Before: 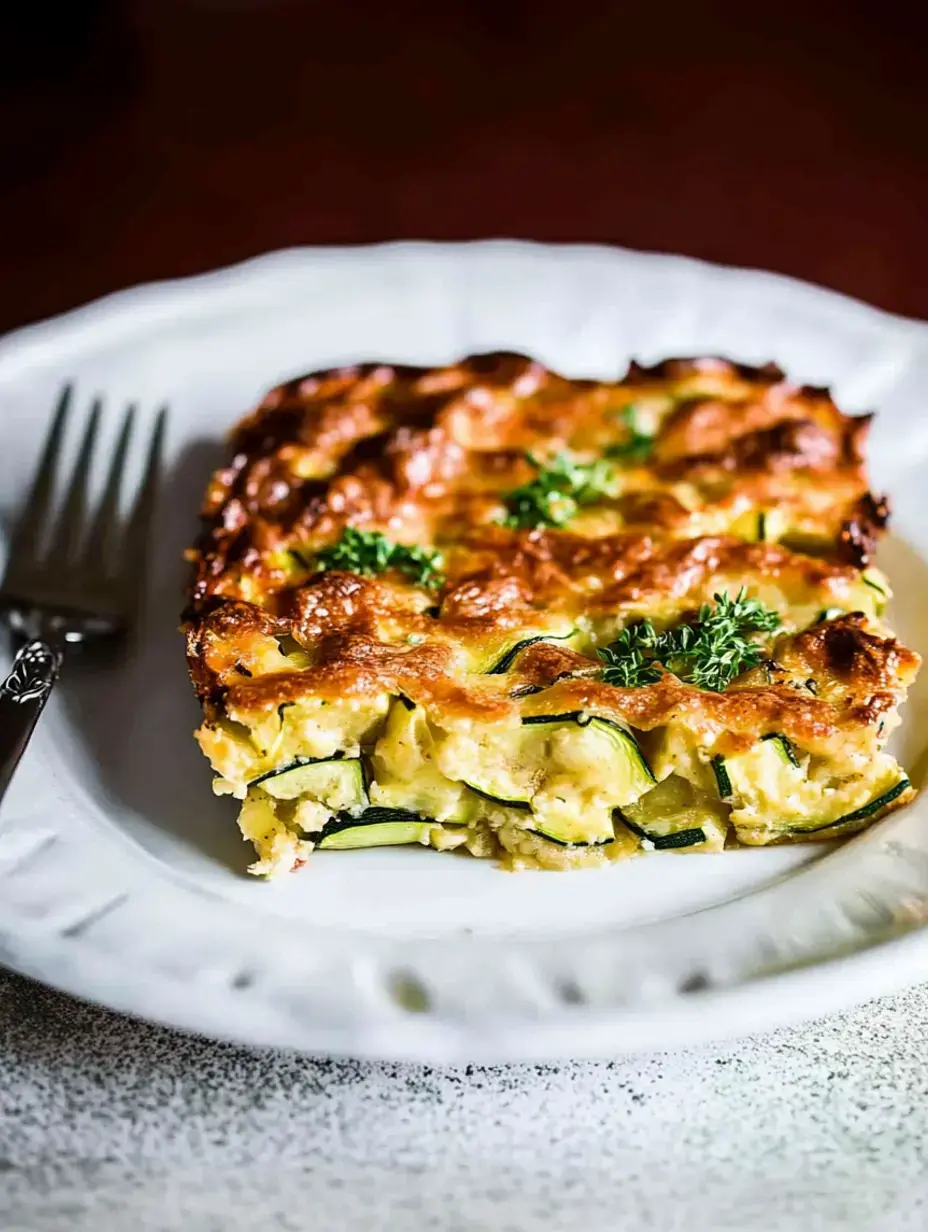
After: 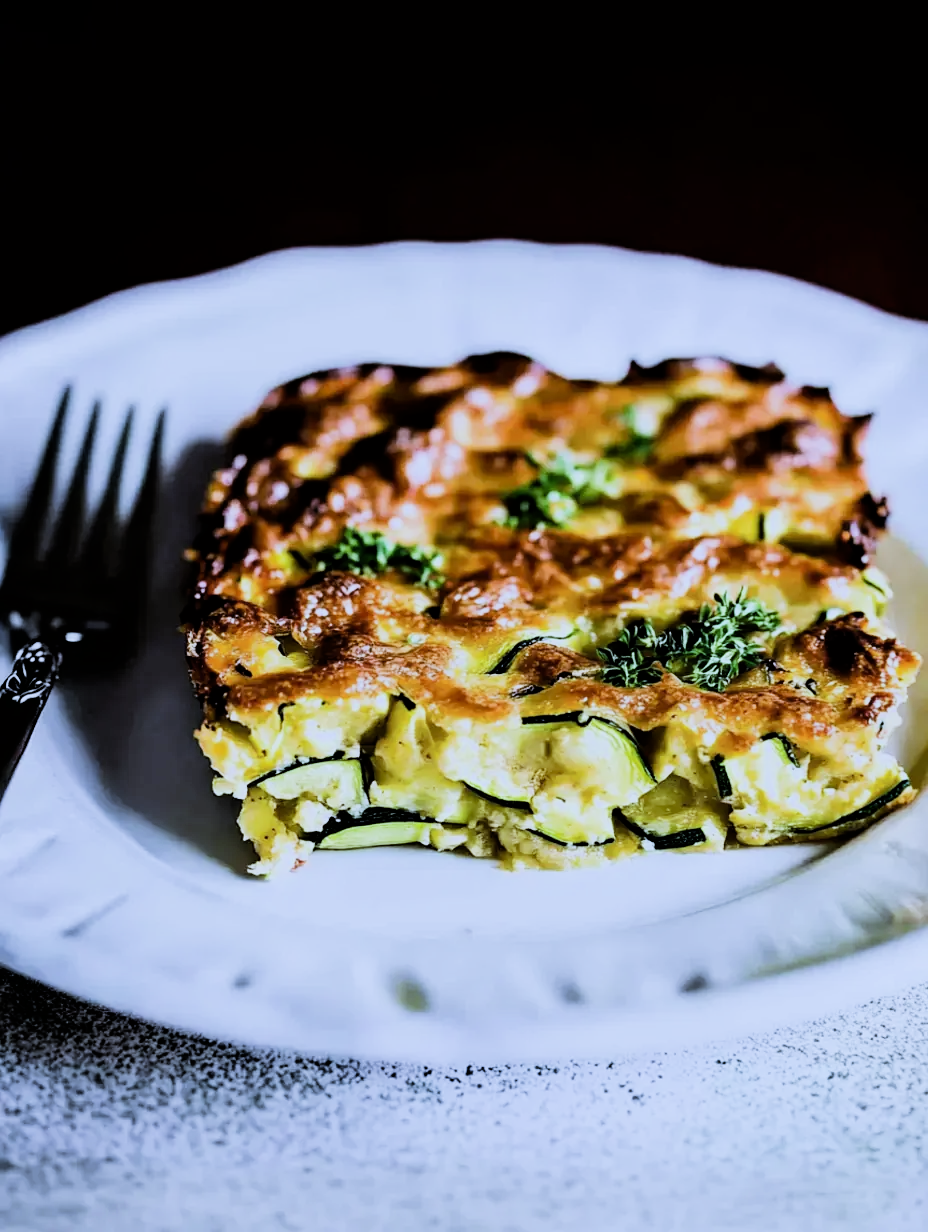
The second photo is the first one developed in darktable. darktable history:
white balance: red 0.871, blue 1.249
filmic rgb: black relative exposure -5 EV, hardness 2.88, contrast 1.4, highlights saturation mix -20%
